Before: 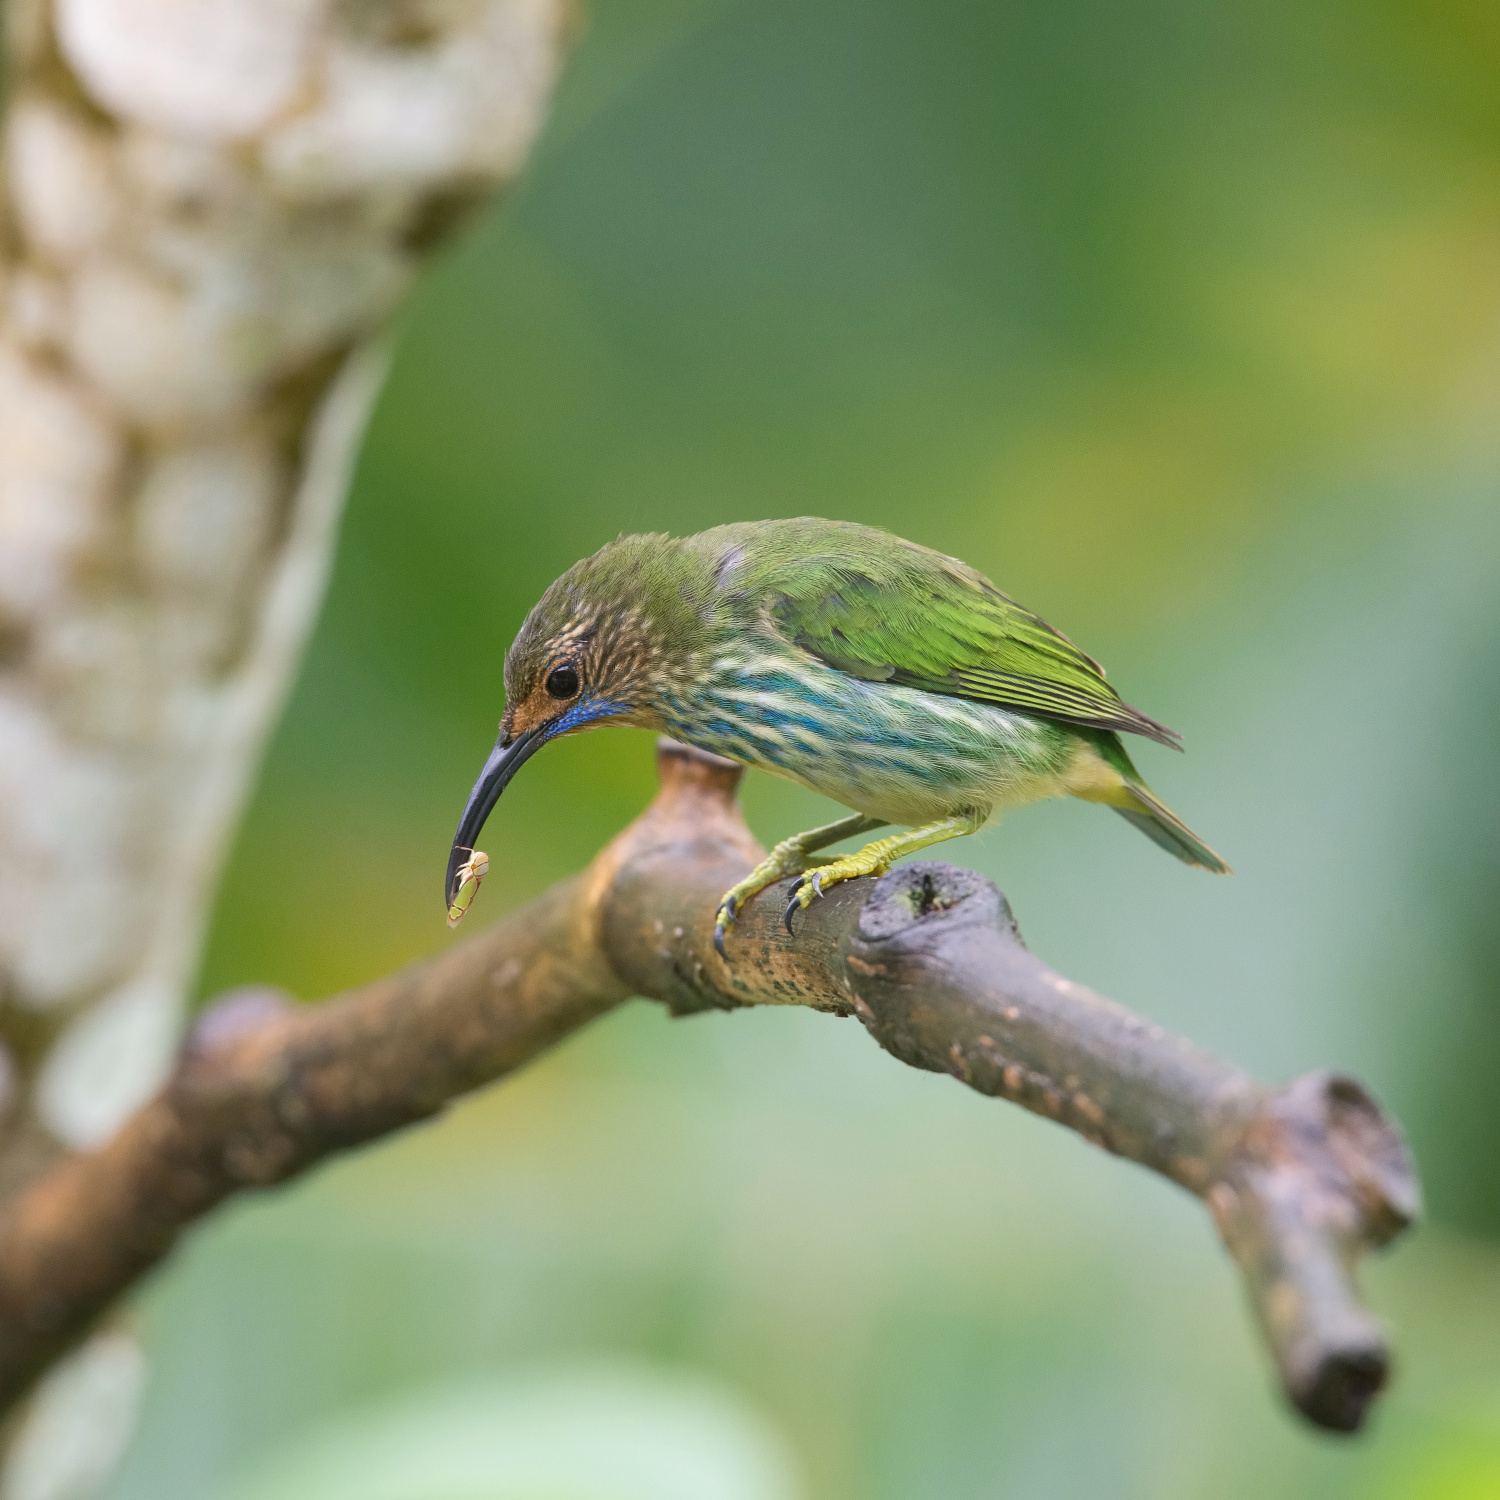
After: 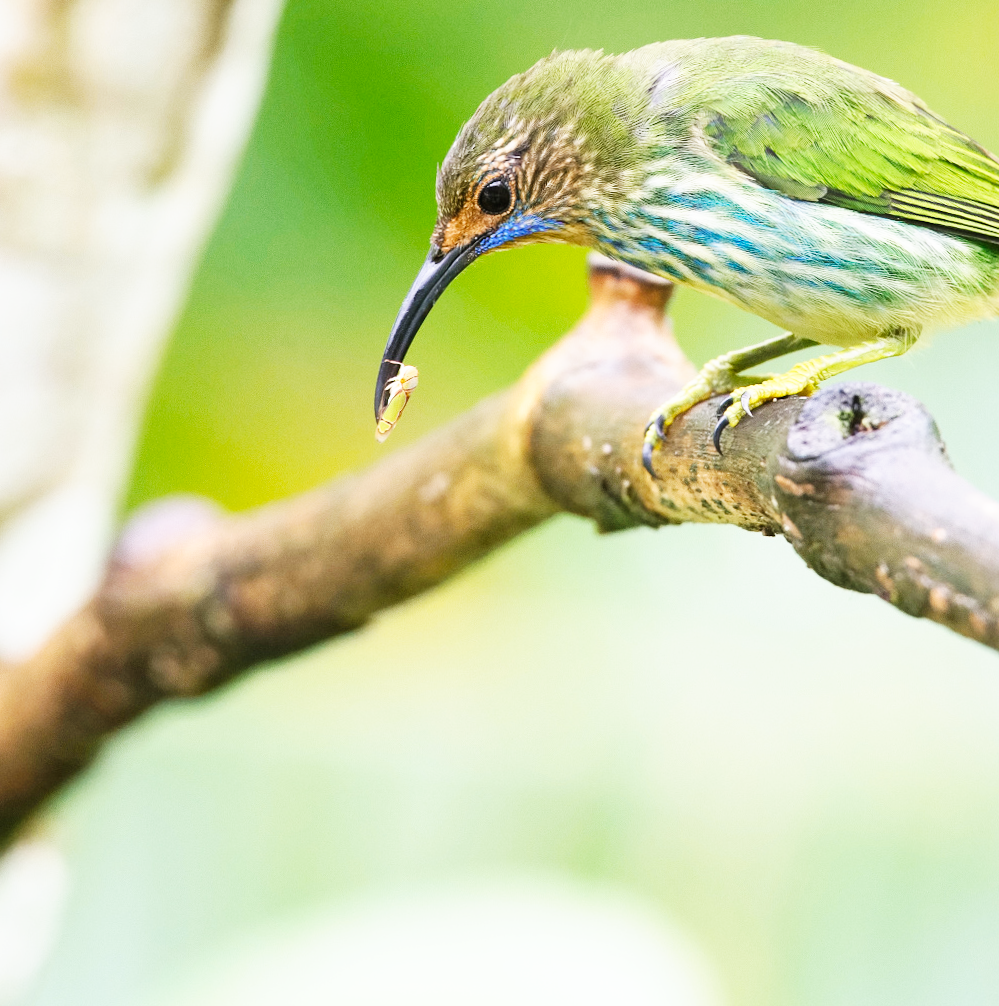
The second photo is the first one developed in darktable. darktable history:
crop and rotate: angle -0.832°, left 4.011%, top 31.903%, right 28.362%
base curve: curves: ch0 [(0, 0) (0.007, 0.004) (0.027, 0.03) (0.046, 0.07) (0.207, 0.54) (0.442, 0.872) (0.673, 0.972) (1, 1)], preserve colors none
